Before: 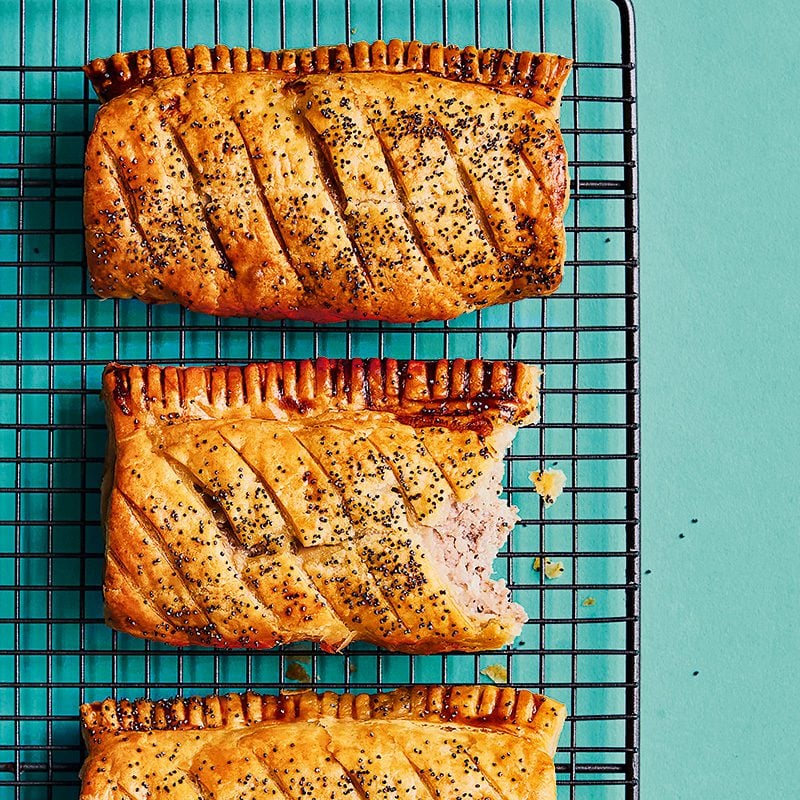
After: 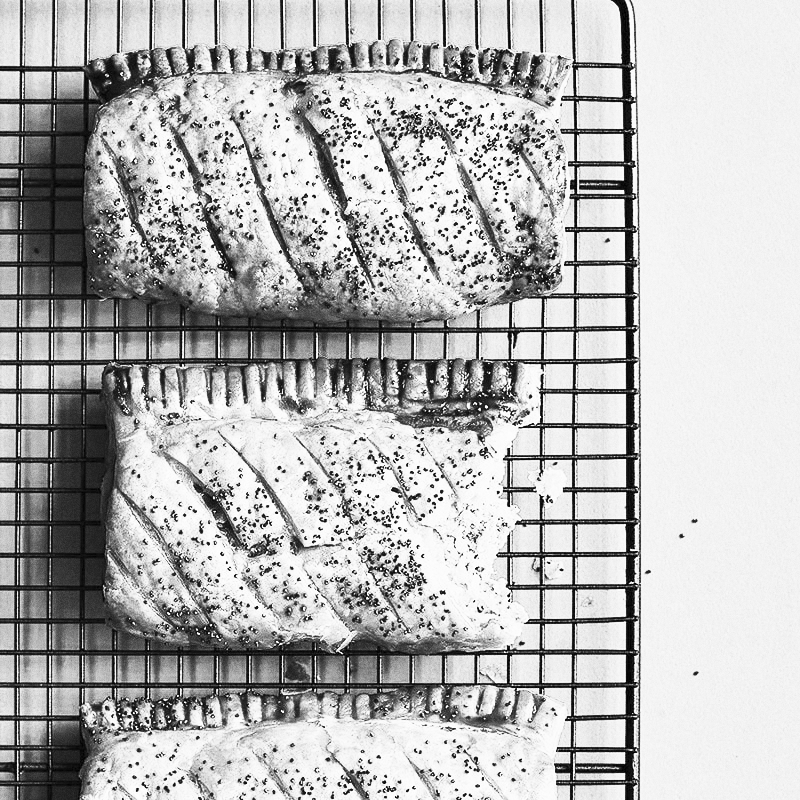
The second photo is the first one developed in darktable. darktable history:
grain: coarseness 8.68 ISO, strength 31.94%
contrast brightness saturation: contrast 0.53, brightness 0.47, saturation -1
